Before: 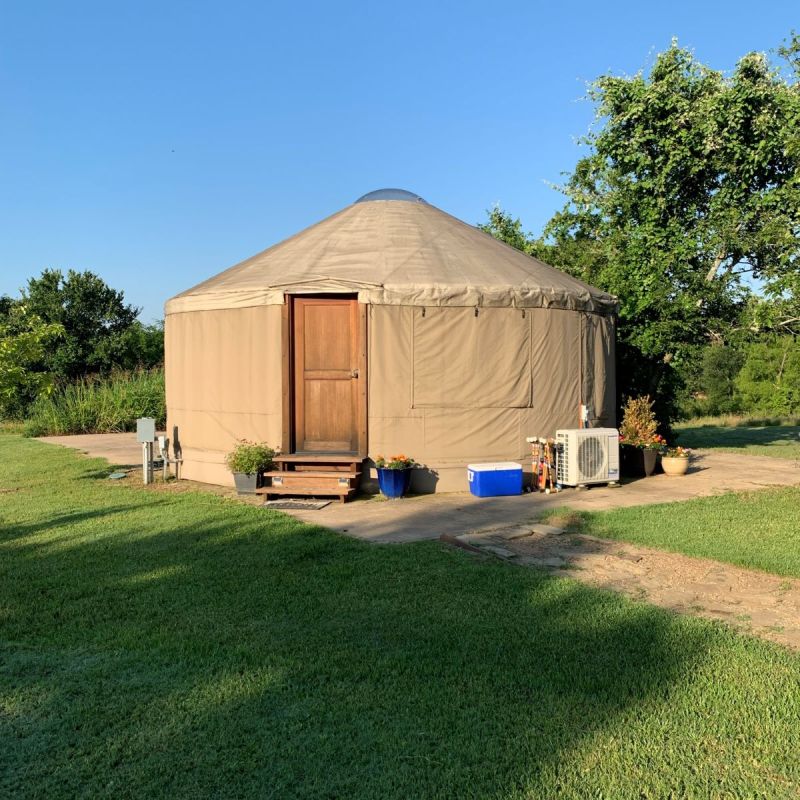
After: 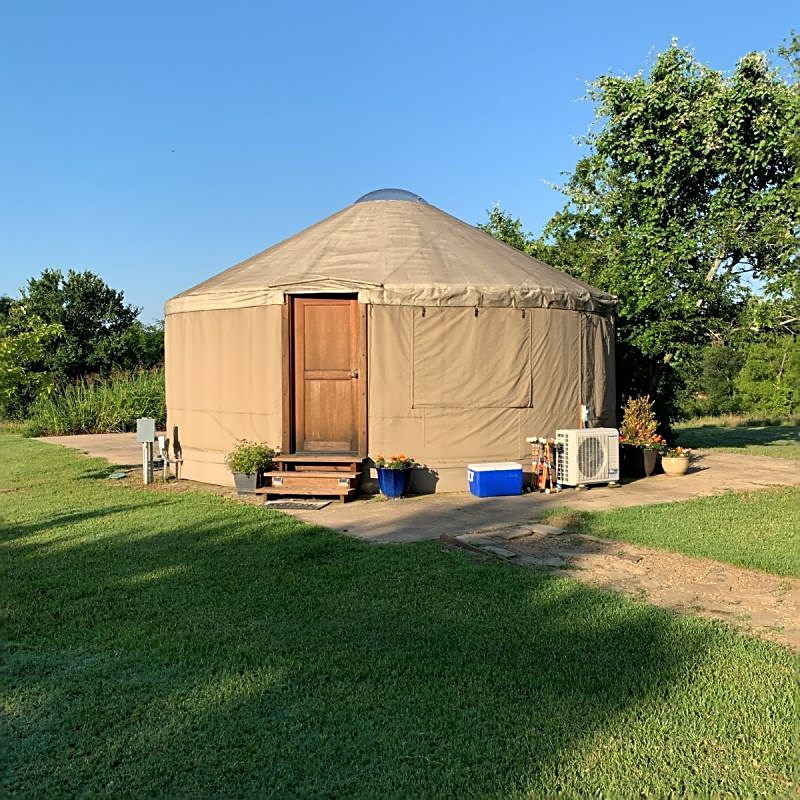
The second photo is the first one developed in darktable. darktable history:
sharpen: amount 0.489
